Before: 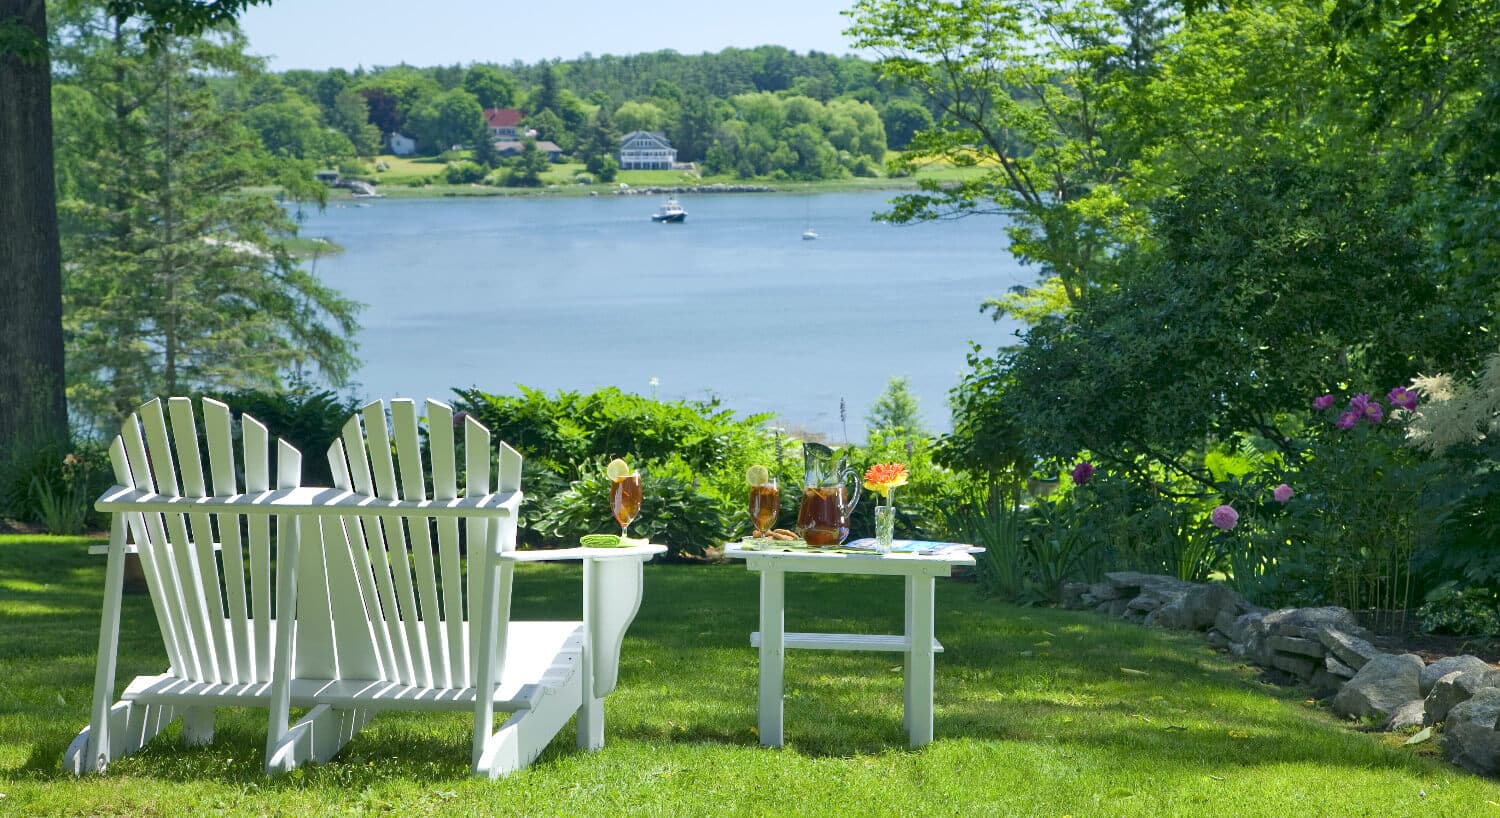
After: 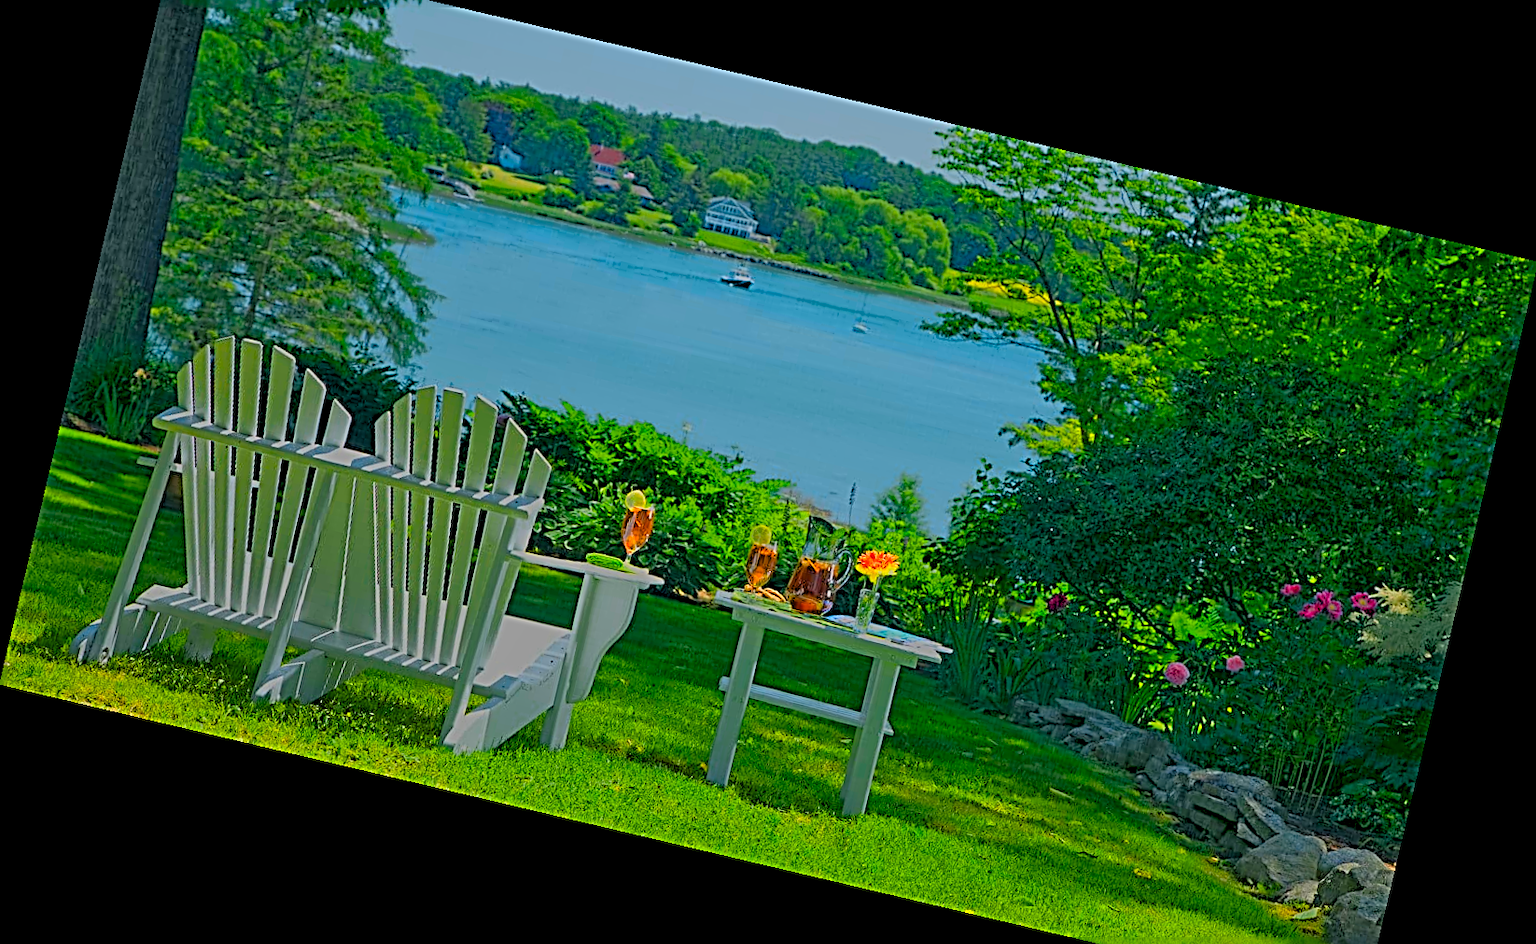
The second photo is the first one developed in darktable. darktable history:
global tonemap: drago (1, 100), detail 1
crop and rotate: top 5.609%, bottom 5.609%
exposure: black level correction 0.001, exposure 1.3 EV, compensate highlight preservation false
color balance rgb: perceptual saturation grading › global saturation 25%, perceptual brilliance grading › mid-tones 10%, perceptual brilliance grading › shadows 15%, global vibrance 20%
rotate and perspective: rotation 13.27°, automatic cropping off
color zones: curves: ch0 [(0.018, 0.548) (0.224, 0.64) (0.425, 0.447) (0.675, 0.575) (0.732, 0.579)]; ch1 [(0.066, 0.487) (0.25, 0.5) (0.404, 0.43) (0.75, 0.421) (0.956, 0.421)]; ch2 [(0.044, 0.561) (0.215, 0.465) (0.399, 0.544) (0.465, 0.548) (0.614, 0.447) (0.724, 0.43) (0.882, 0.623) (0.956, 0.632)]
rgb levels: levels [[0.01, 0.419, 0.839], [0, 0.5, 1], [0, 0.5, 1]]
sharpen: radius 3.158, amount 1.731
